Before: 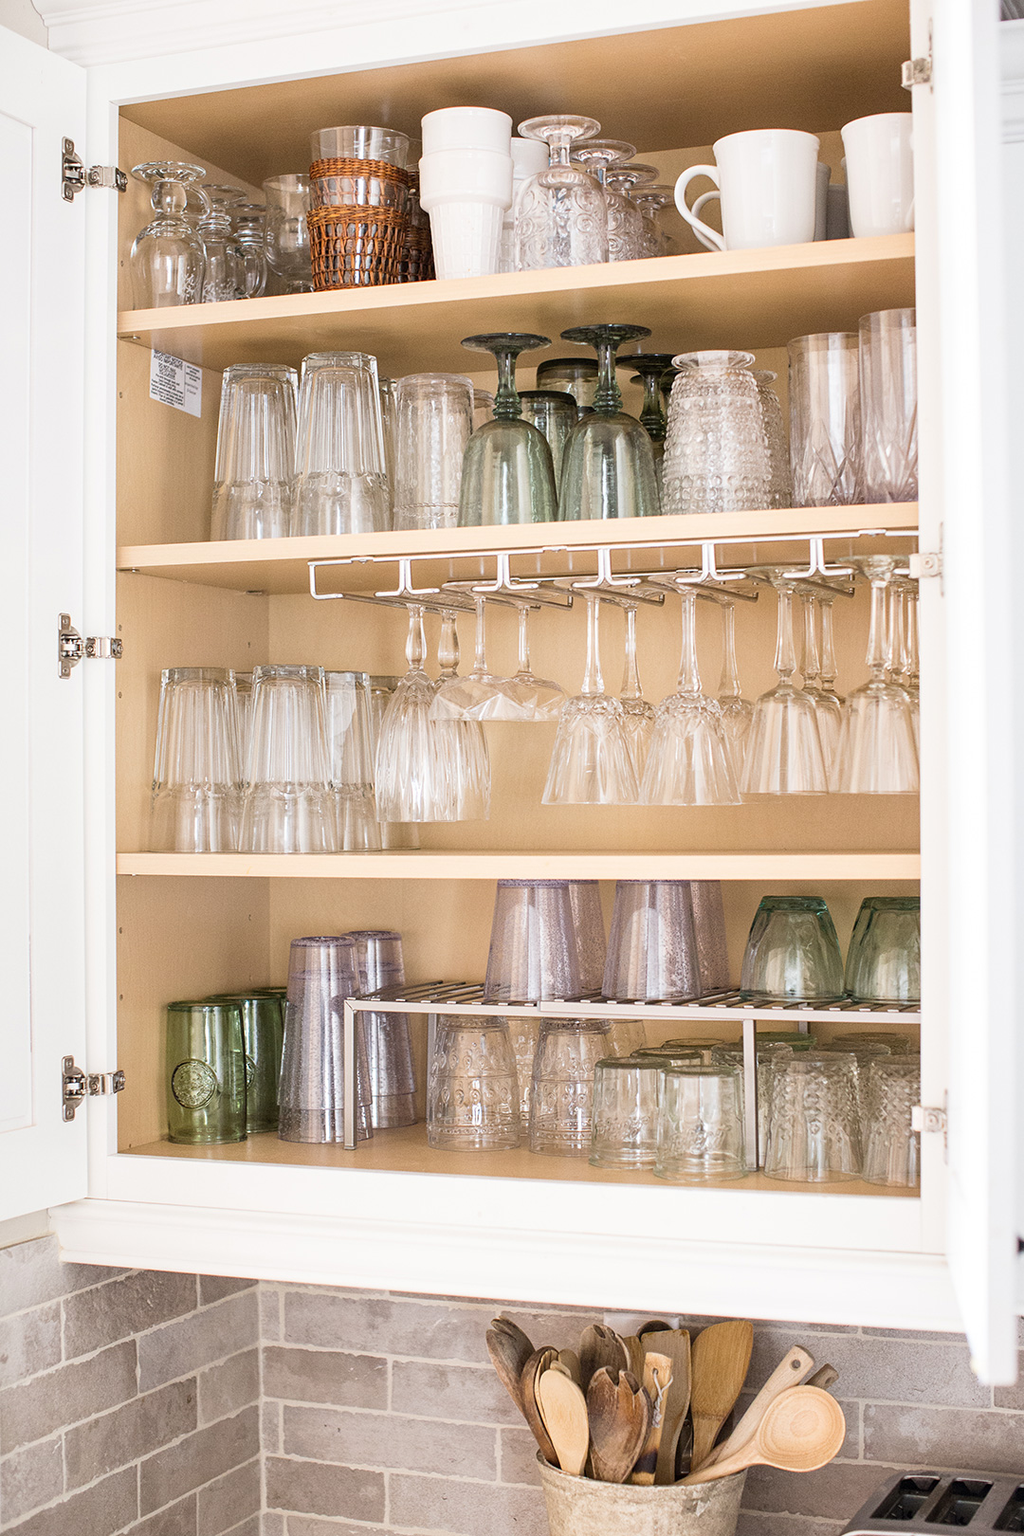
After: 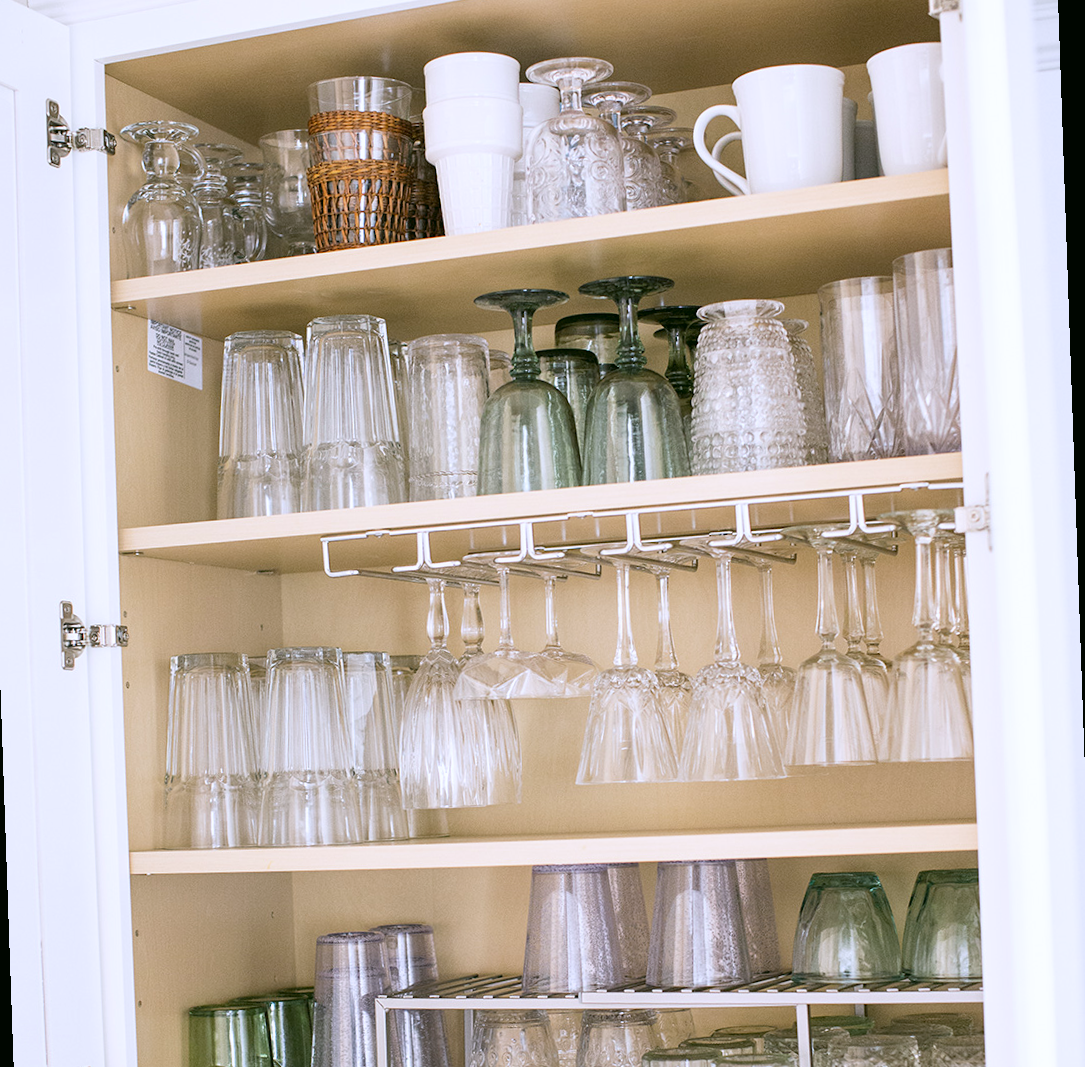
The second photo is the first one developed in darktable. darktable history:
rotate and perspective: rotation -2°, crop left 0.022, crop right 0.978, crop top 0.049, crop bottom 0.951
white balance: red 0.926, green 1.003, blue 1.133
crop: bottom 28.576%
color correction: highlights a* 4.02, highlights b* 4.98, shadows a* -7.55, shadows b* 4.98
